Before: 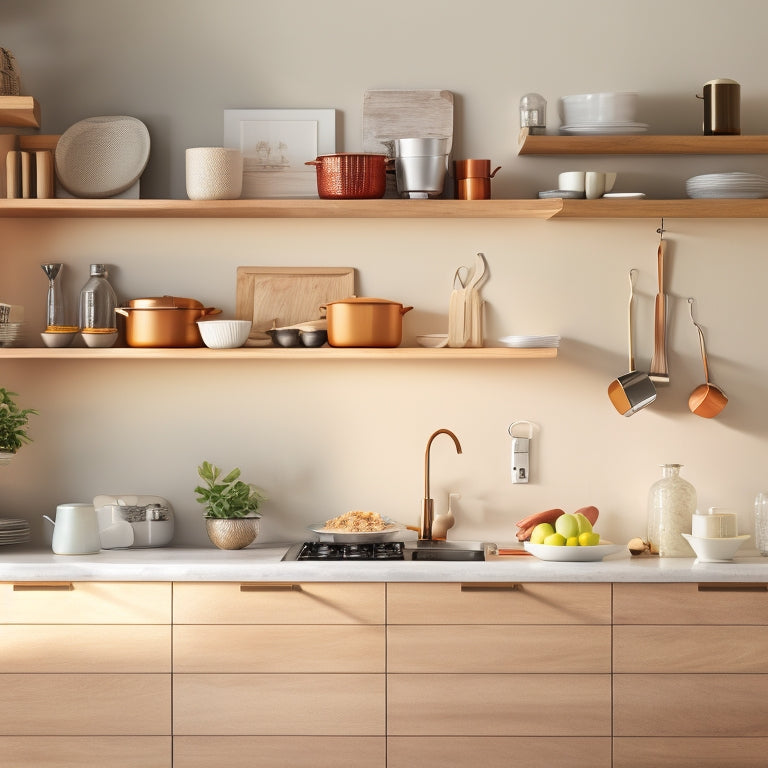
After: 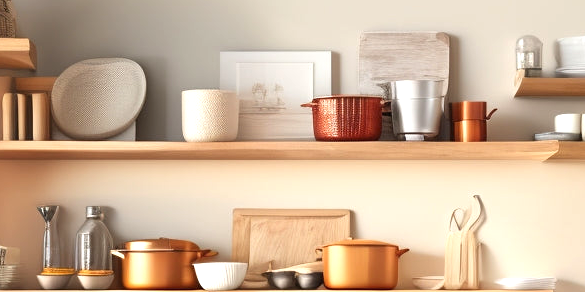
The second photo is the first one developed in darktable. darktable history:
exposure: exposure 0.564 EV, compensate highlight preservation false
crop: left 0.579%, top 7.627%, right 23.167%, bottom 54.275%
